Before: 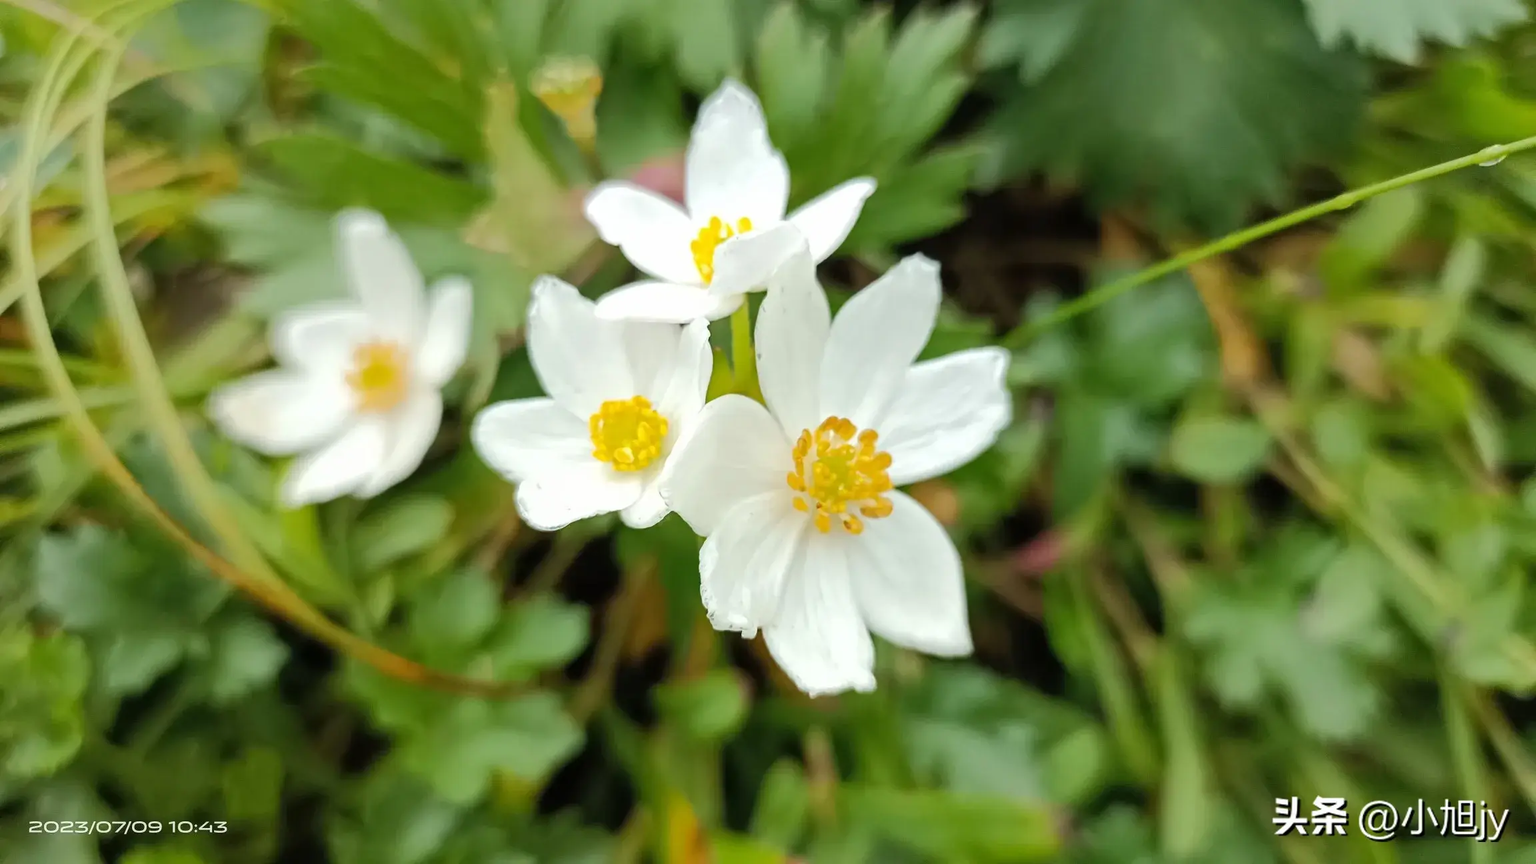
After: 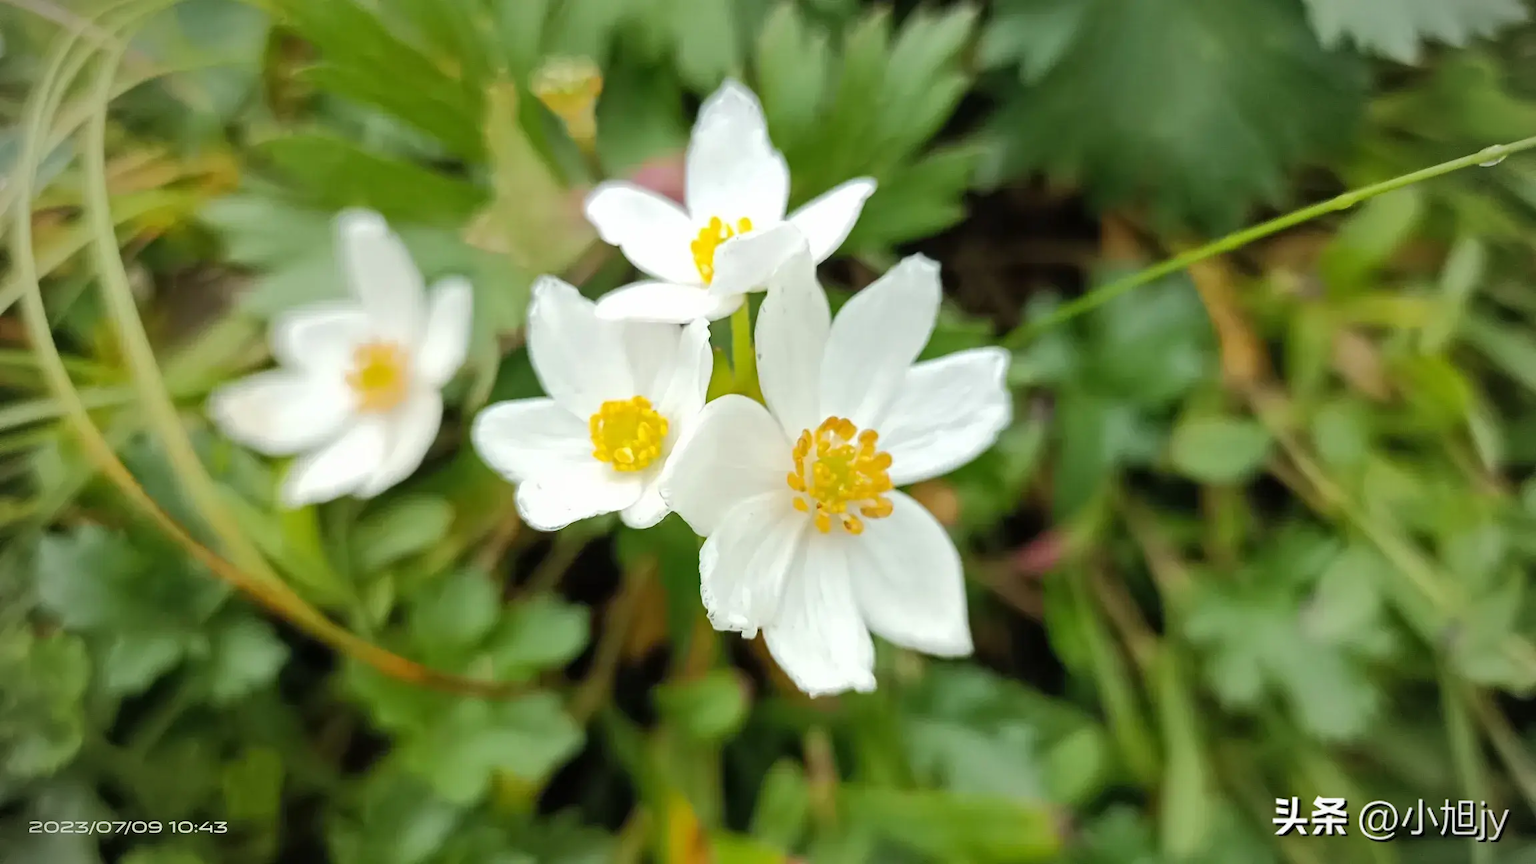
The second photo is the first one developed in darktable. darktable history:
vignetting: fall-off start 88.96%, fall-off radius 44.41%, width/height ratio 1.16
